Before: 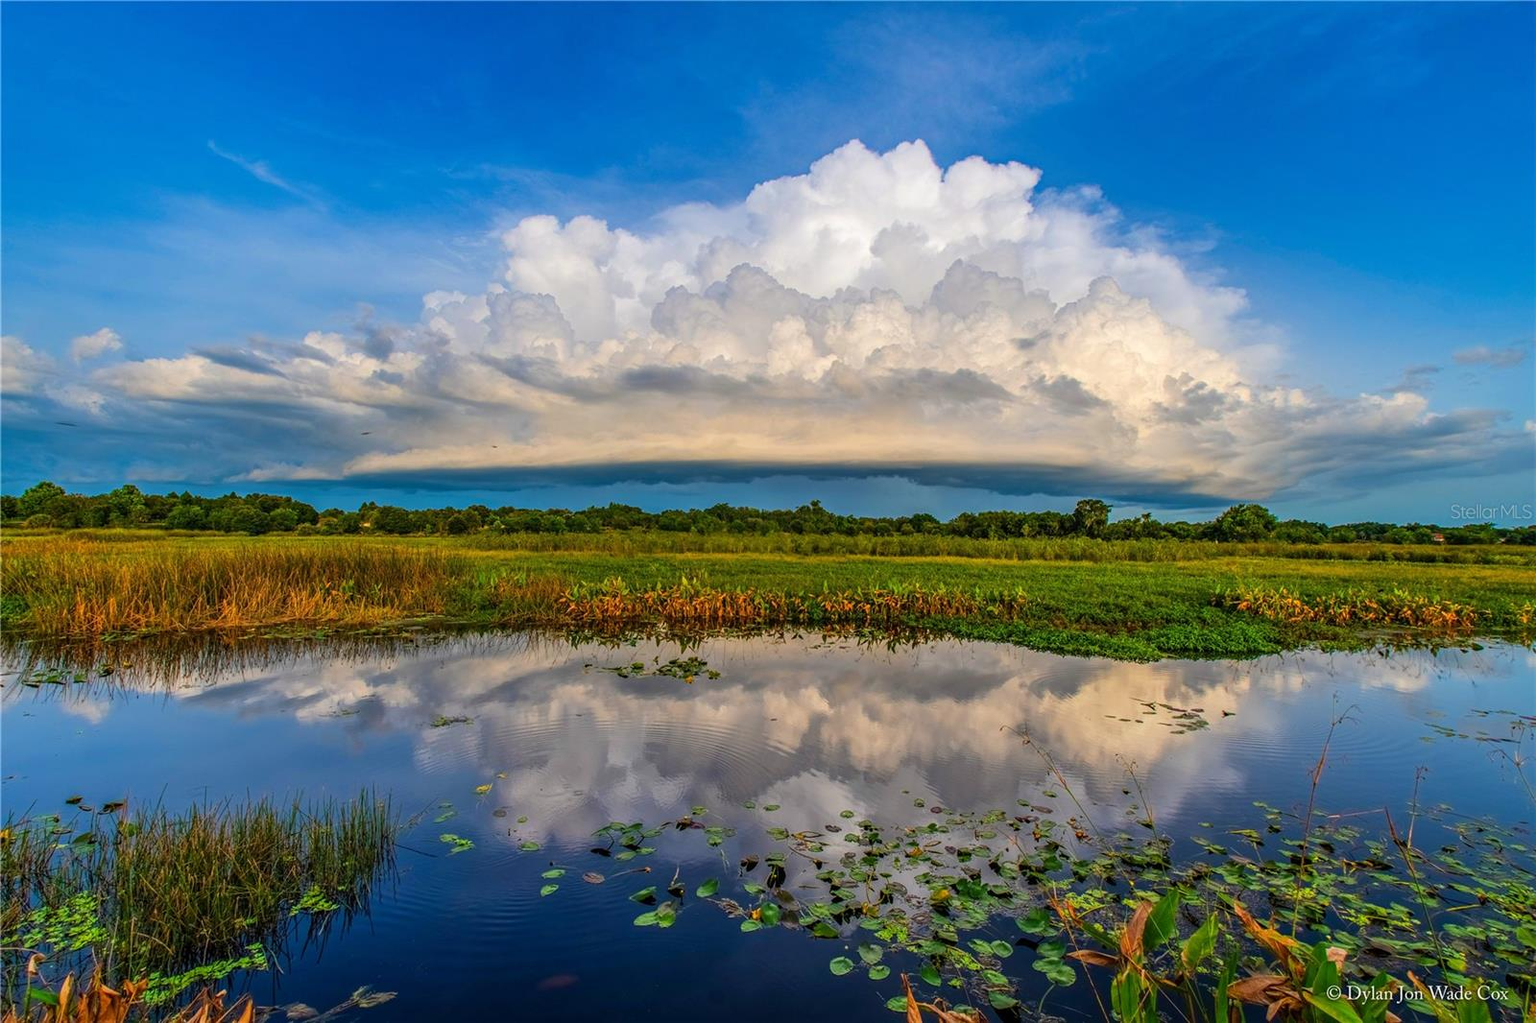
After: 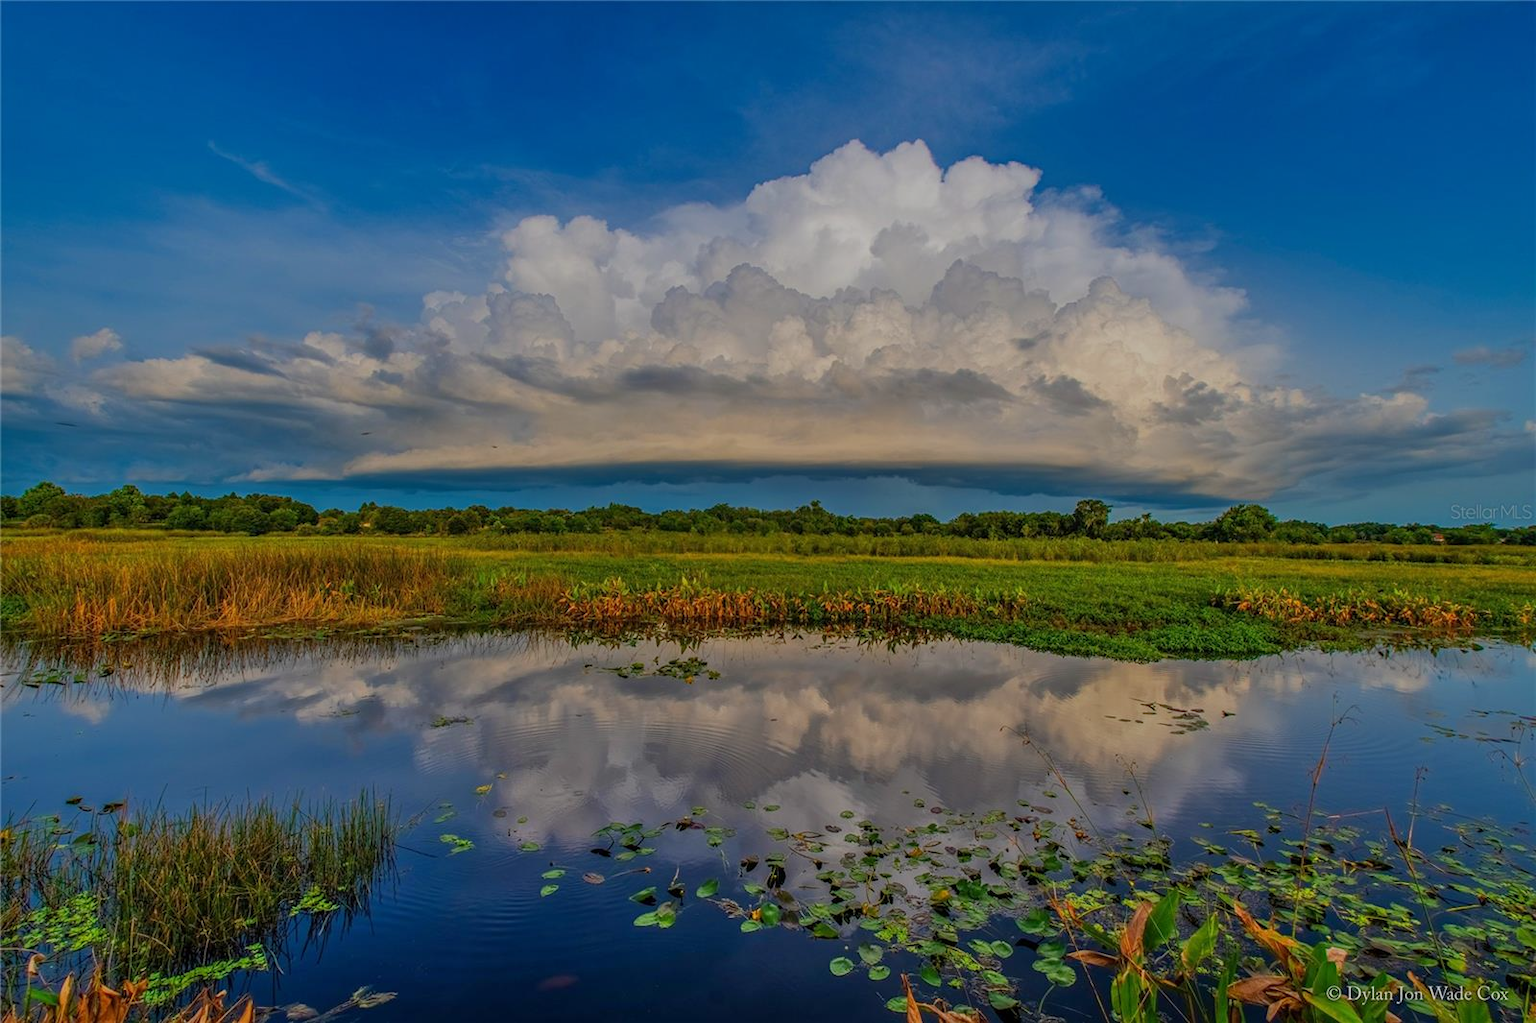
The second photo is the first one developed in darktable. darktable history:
tone equalizer: -8 EV -0.036 EV, -7 EV 0.036 EV, -6 EV -0.007 EV, -5 EV 0.004 EV, -4 EV -0.033 EV, -3 EV -0.234 EV, -2 EV -0.684 EV, -1 EV -0.991 EV, +0 EV -0.966 EV, mask exposure compensation -0.502 EV
